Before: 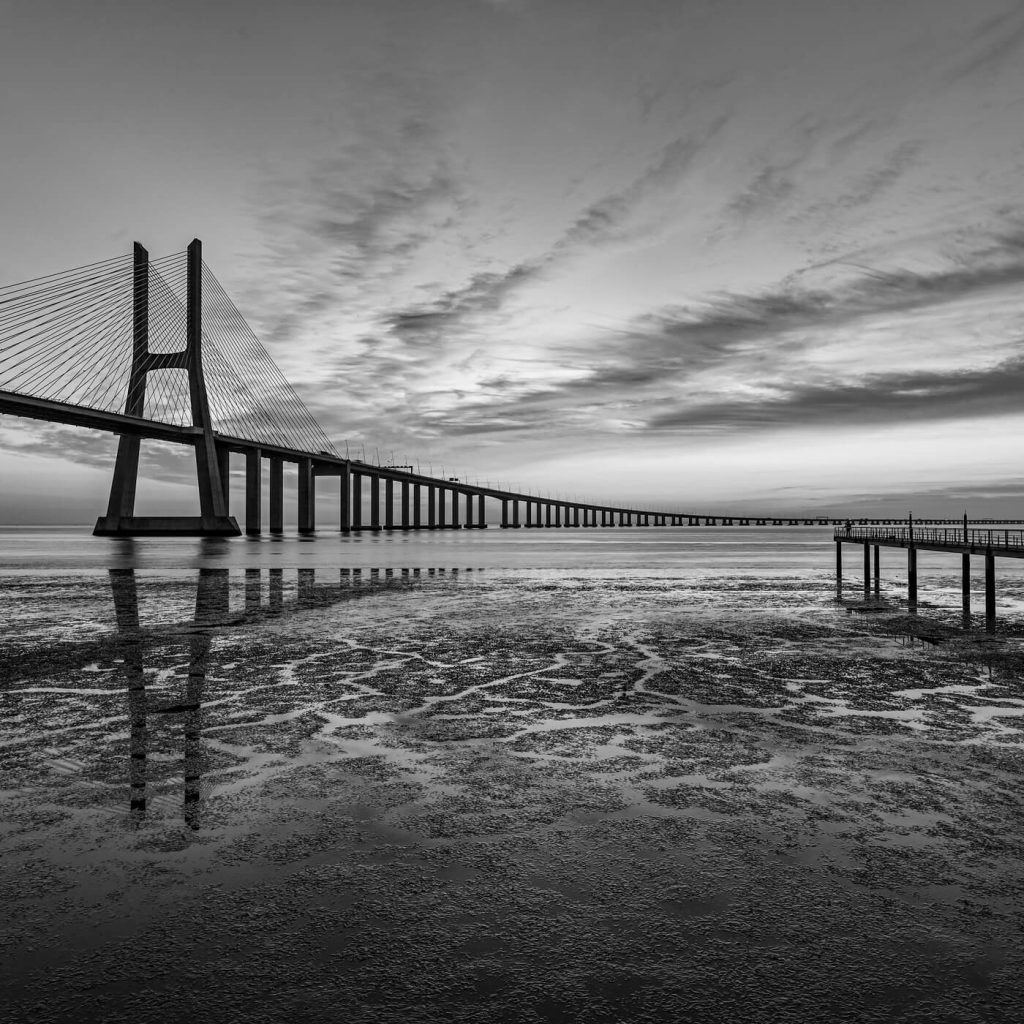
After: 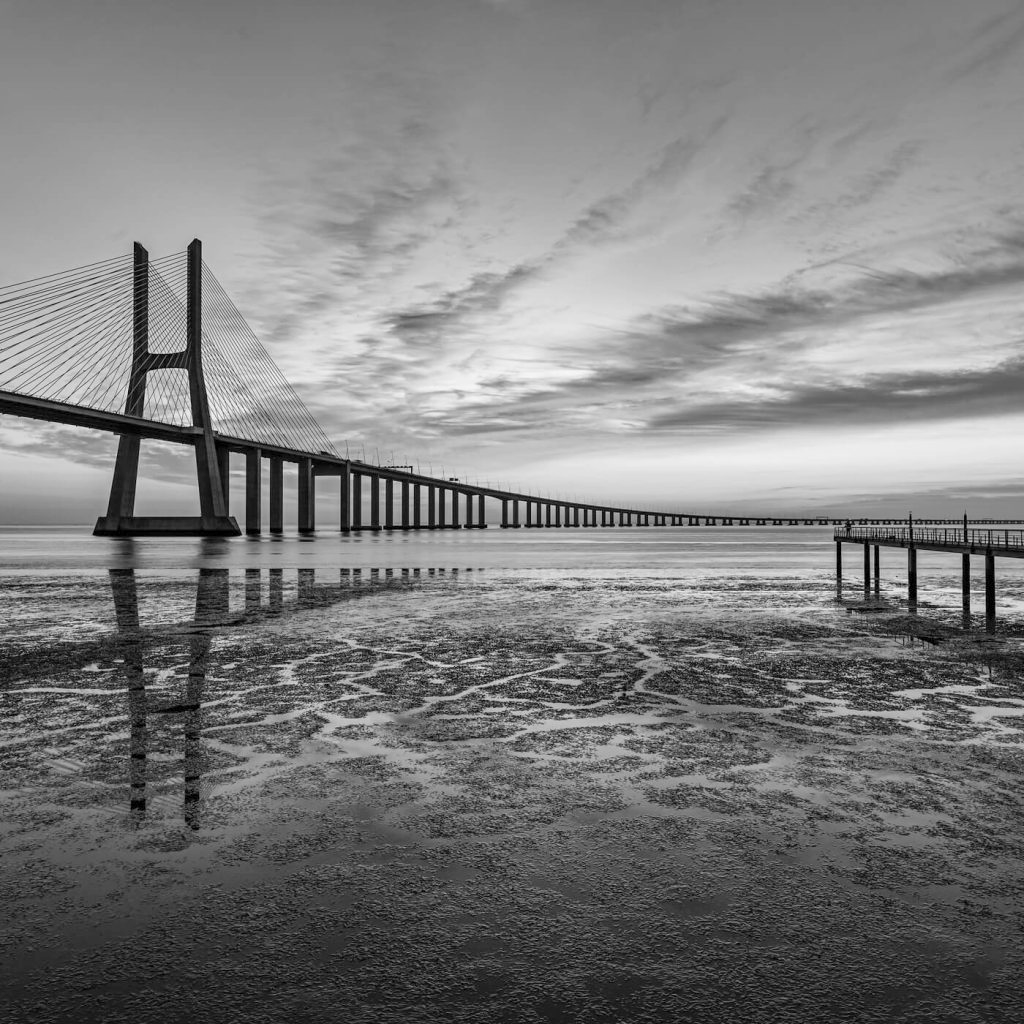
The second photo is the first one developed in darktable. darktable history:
contrast brightness saturation: brightness 0.115
